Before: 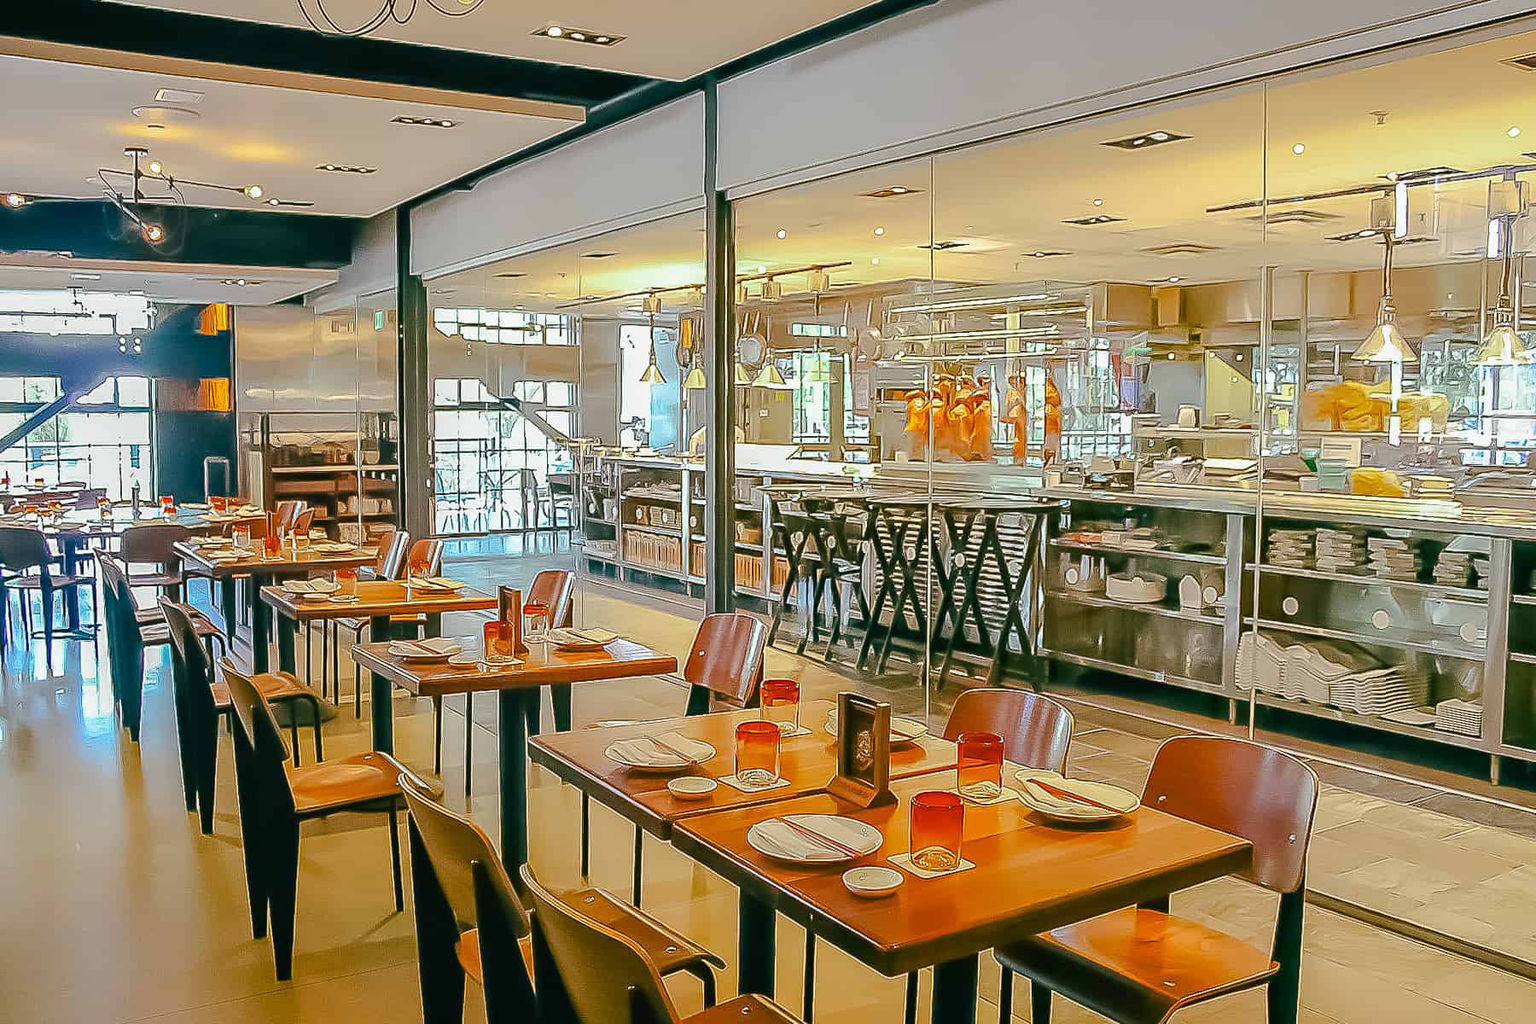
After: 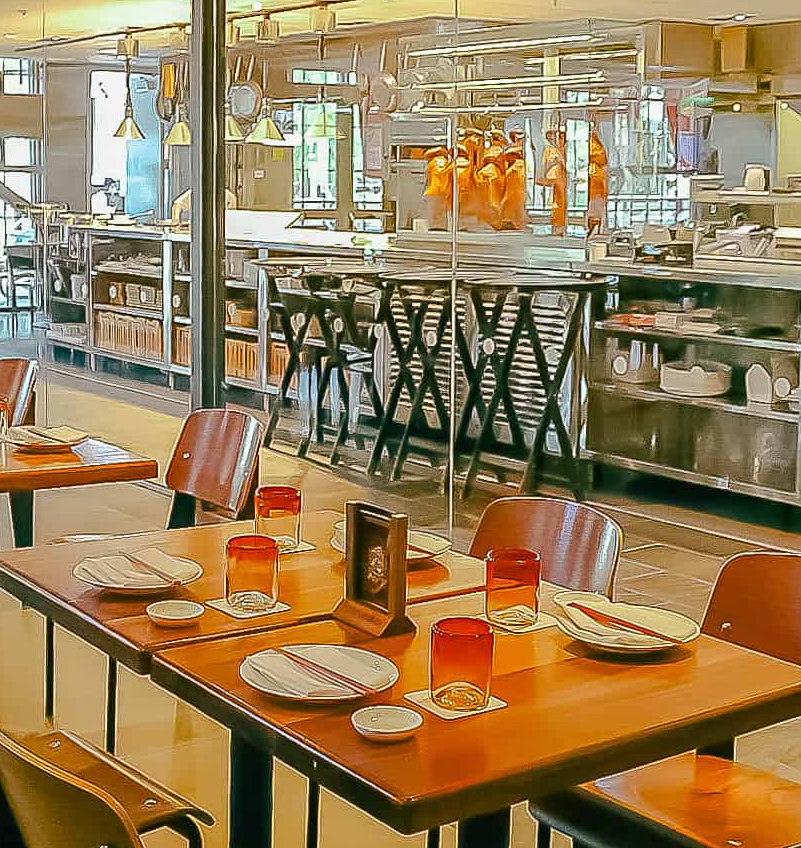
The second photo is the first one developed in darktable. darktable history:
crop: left 35.356%, top 25.881%, right 20.103%, bottom 3.44%
